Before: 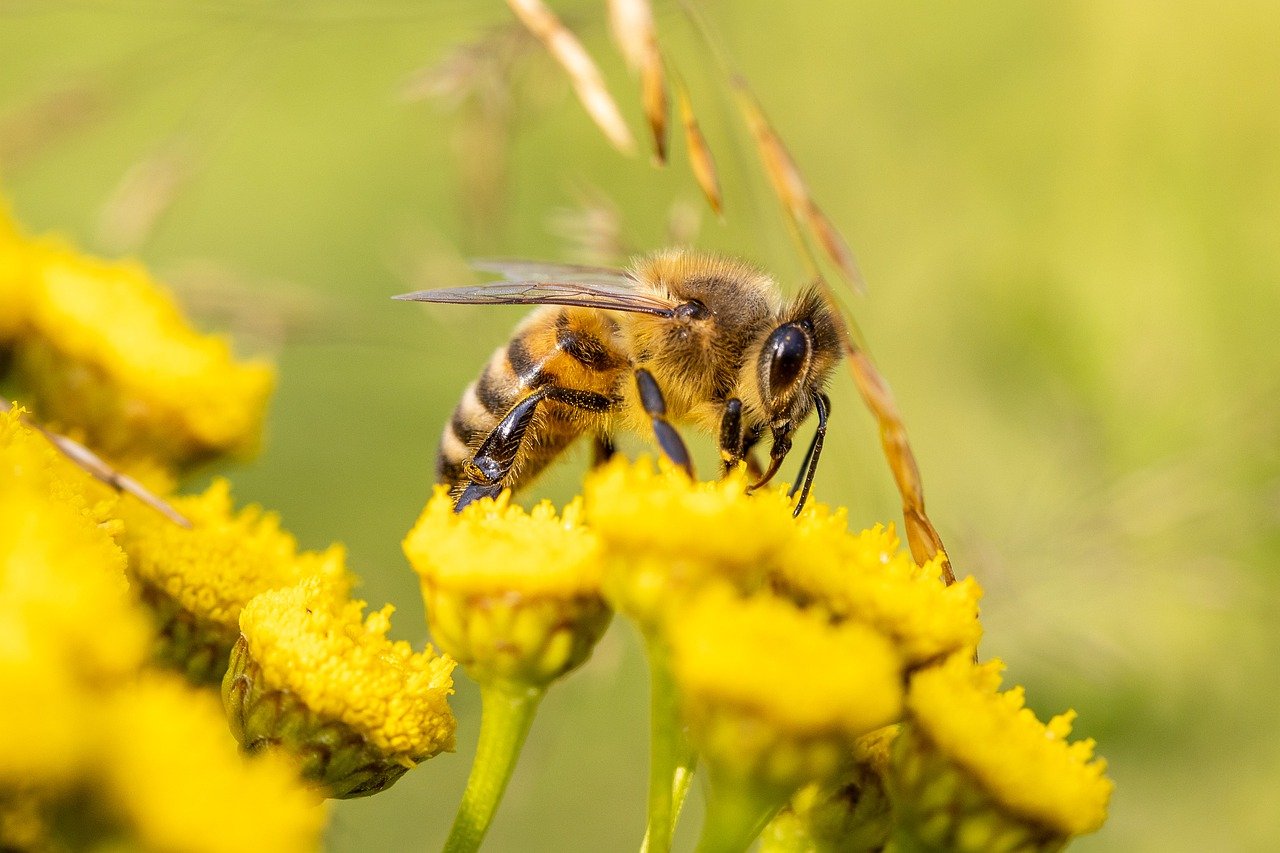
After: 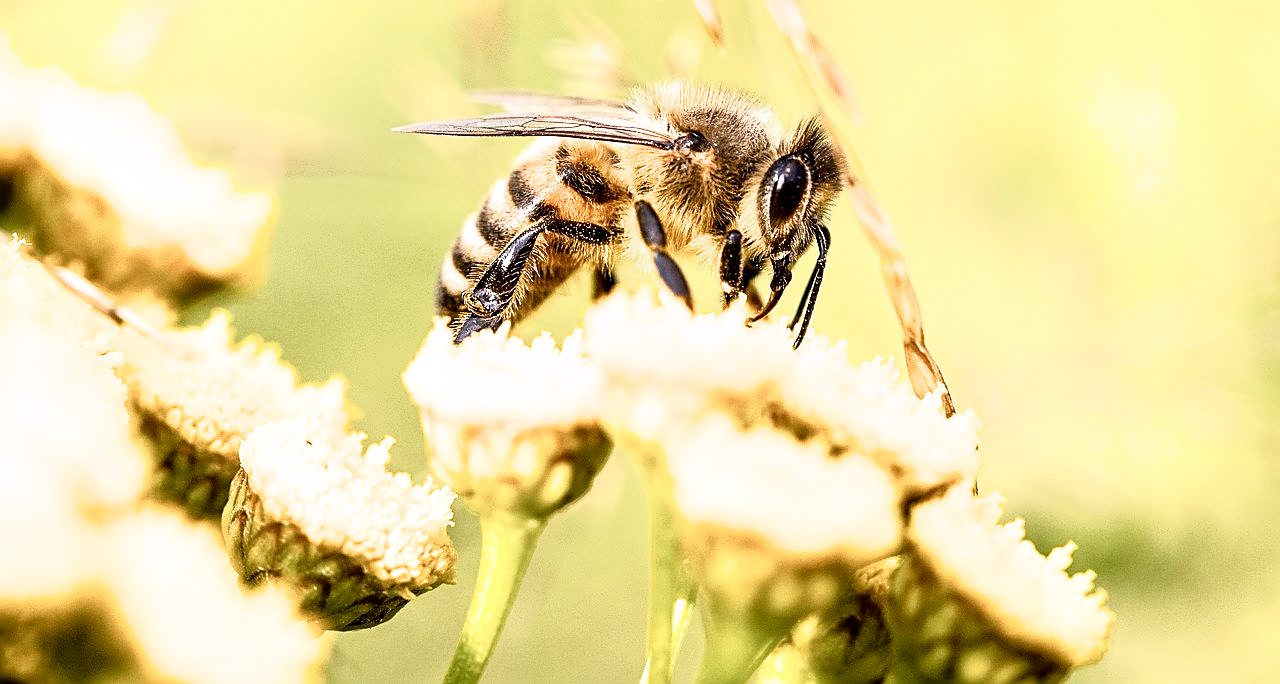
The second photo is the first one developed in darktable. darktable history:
local contrast: mode bilateral grid, contrast 19, coarseness 50, detail 139%, midtone range 0.2
exposure: exposure 0.378 EV, compensate exposure bias true, compensate highlight preservation false
crop and rotate: top 19.758%
color correction: highlights a* 3.1, highlights b* -1.3, shadows a* -0.066, shadows b* 2.58, saturation 0.978
shadows and highlights: shadows -62.36, white point adjustment -5.27, highlights 61.34
sharpen: on, module defaults
filmic rgb: black relative exposure -7.96 EV, white relative exposure 2.45 EV, threshold 2.97 EV, hardness 6.39, enable highlight reconstruction true
